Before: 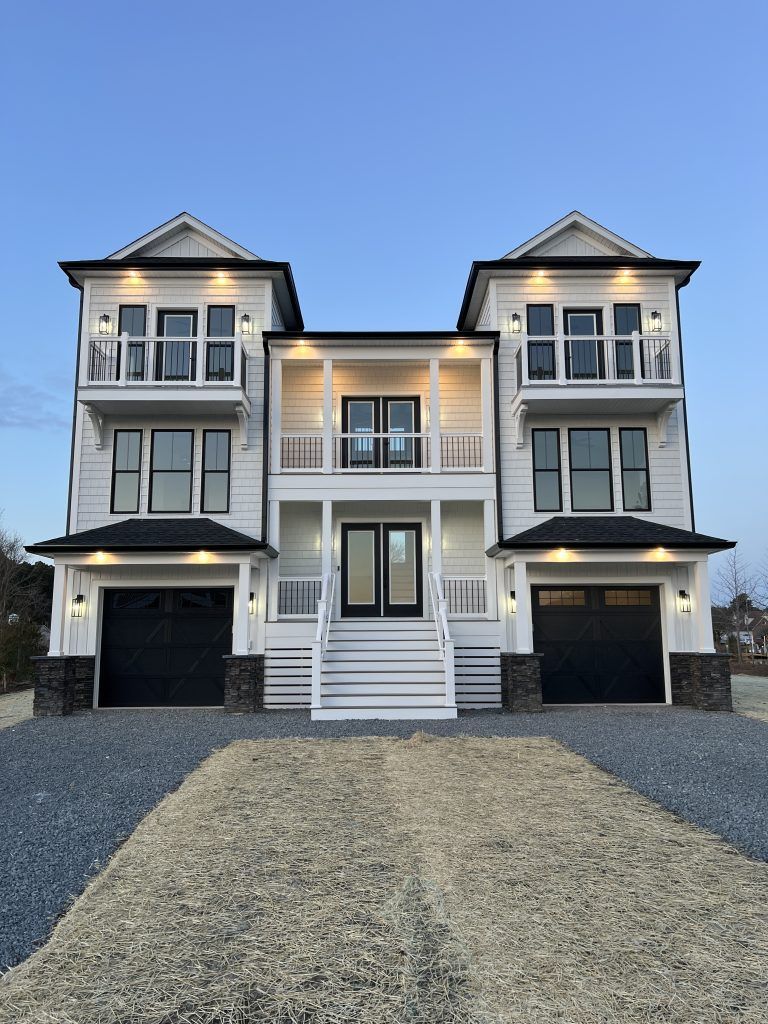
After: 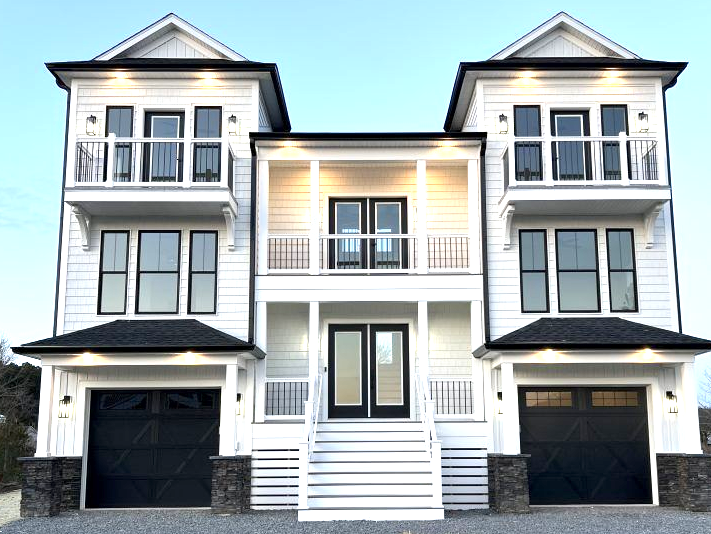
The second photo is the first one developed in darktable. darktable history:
contrast brightness saturation: contrast 0.01, saturation -0.064
exposure: black level correction 0.001, exposure 1.117 EV, compensate highlight preservation false
crop: left 1.819%, top 19.493%, right 5.516%, bottom 28.263%
